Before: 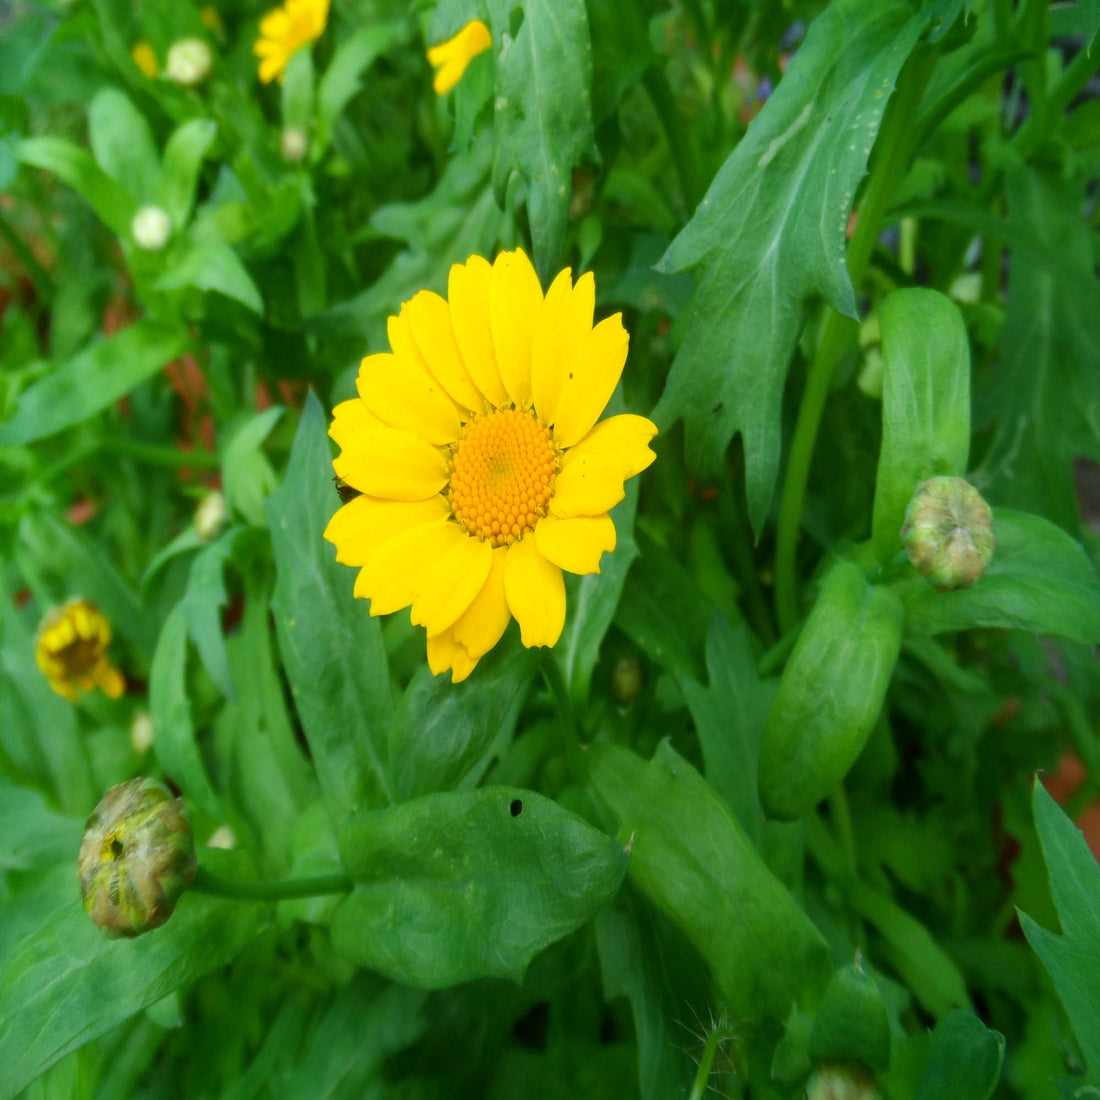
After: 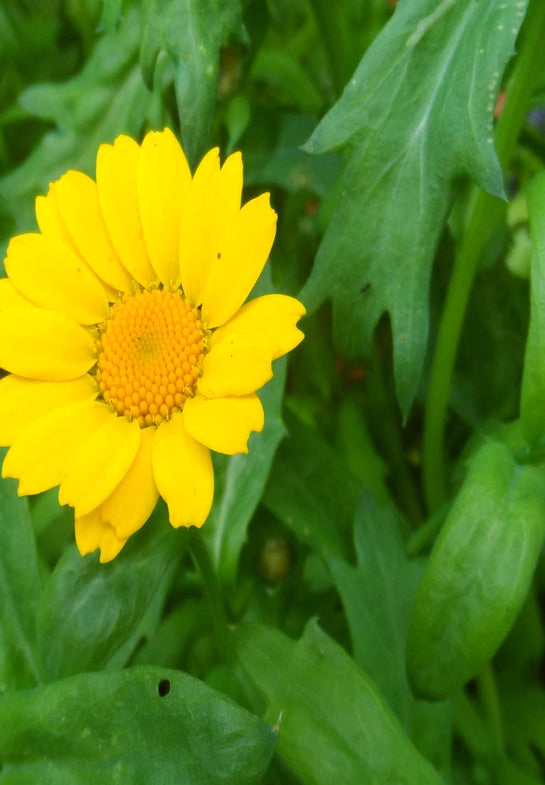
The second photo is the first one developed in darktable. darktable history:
crop: left 32.075%, top 10.976%, right 18.355%, bottom 17.596%
color balance: mode lift, gamma, gain (sRGB), lift [1, 1.049, 1, 1]
white balance: red 1.009, blue 0.985
